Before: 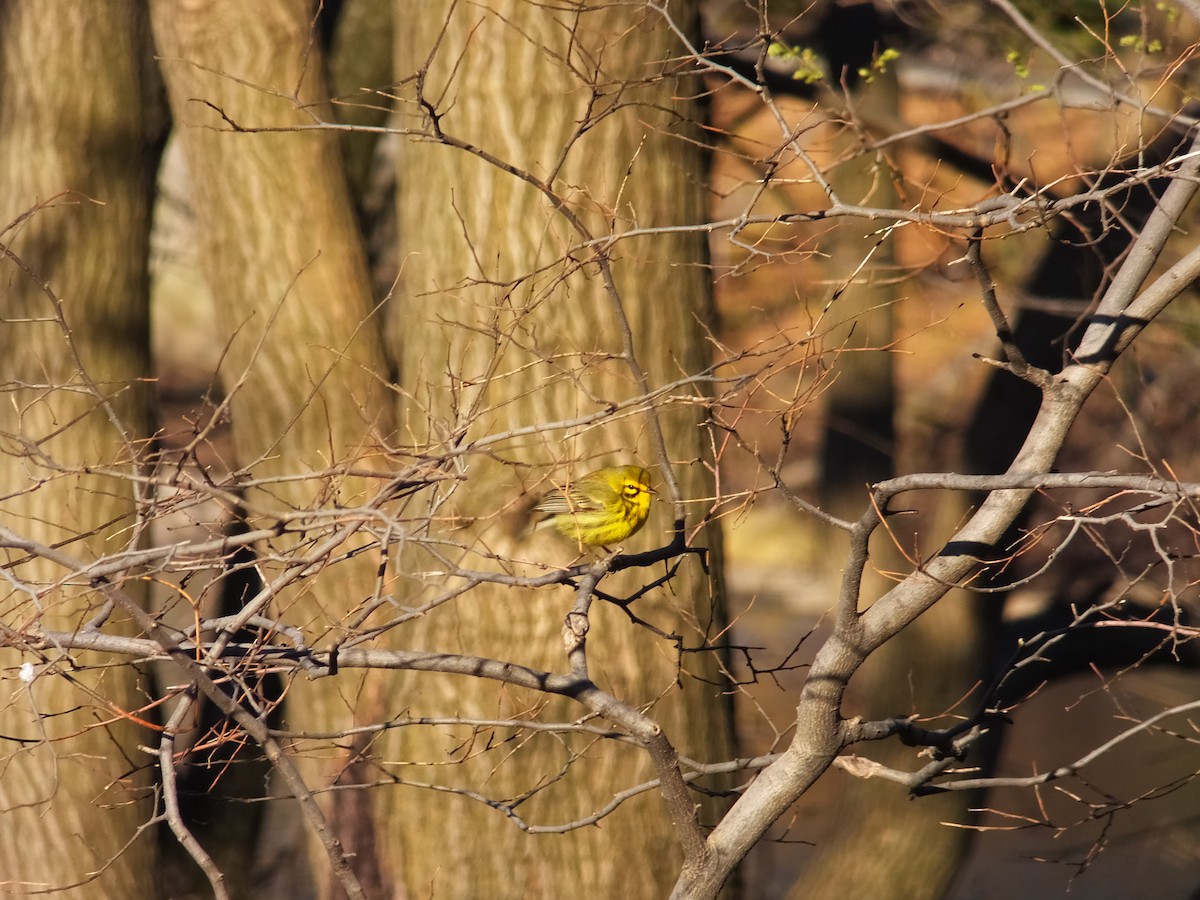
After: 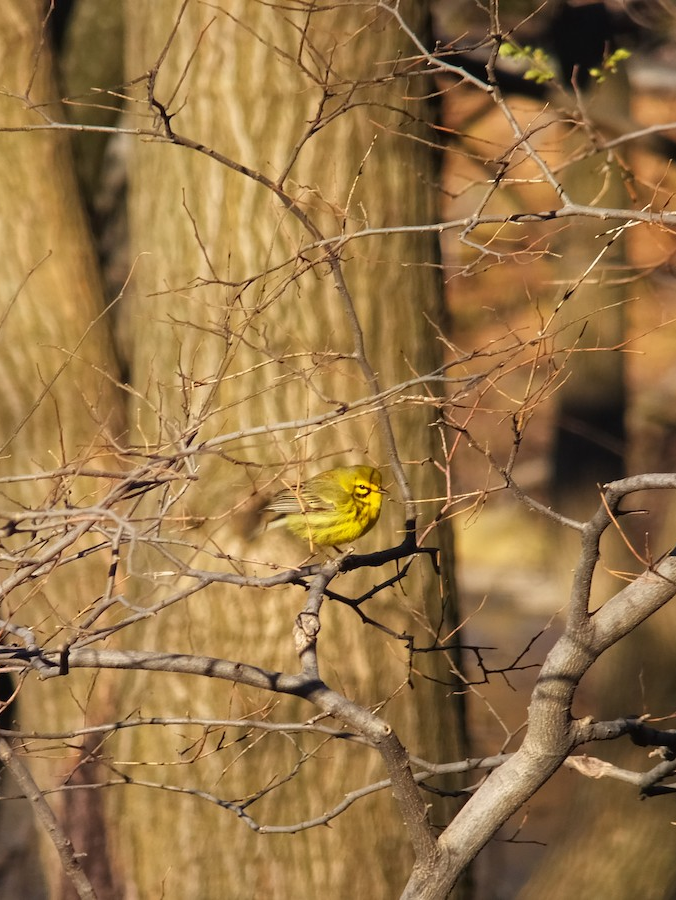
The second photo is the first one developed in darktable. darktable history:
crop and rotate: left 22.429%, right 21.177%
